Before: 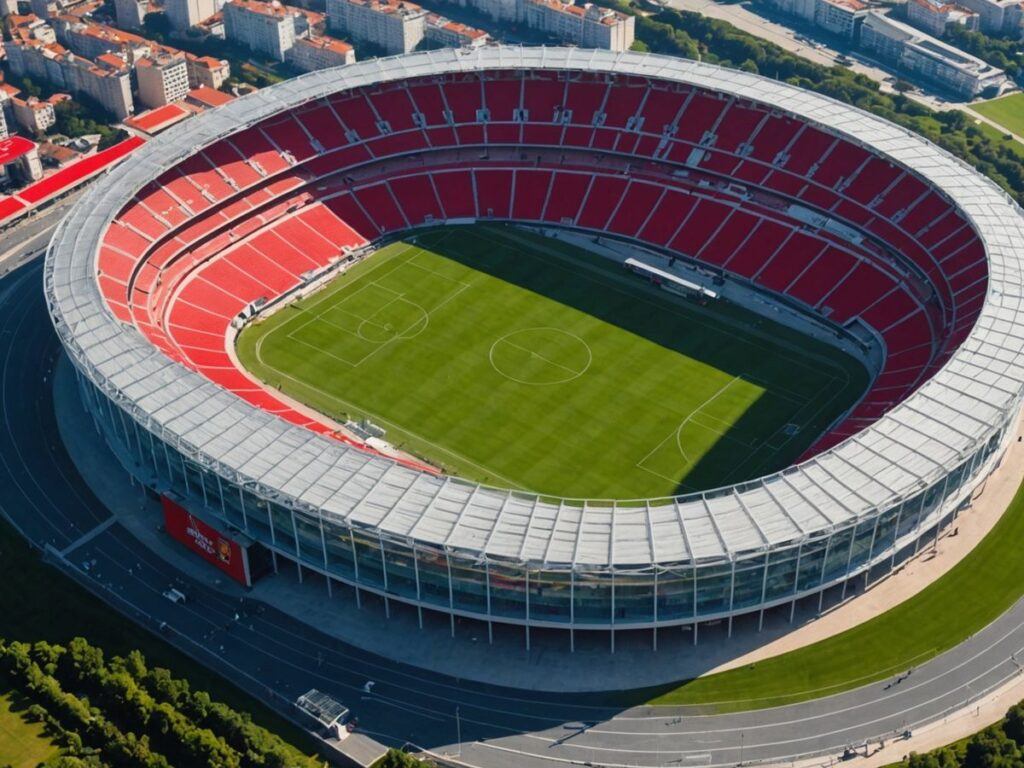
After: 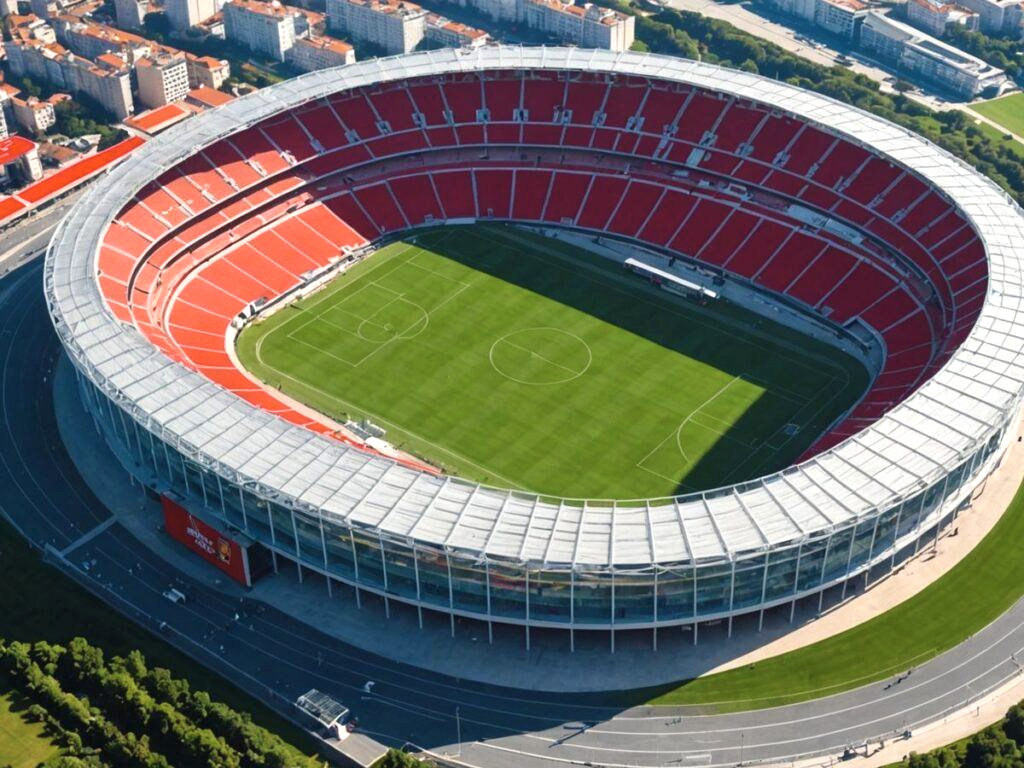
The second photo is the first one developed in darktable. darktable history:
color zones: curves: ch1 [(0.113, 0.438) (0.75, 0.5)]; ch2 [(0.12, 0.526) (0.75, 0.5)]
exposure: black level correction 0, exposure 0.5 EV, compensate exposure bias true, compensate highlight preservation false
